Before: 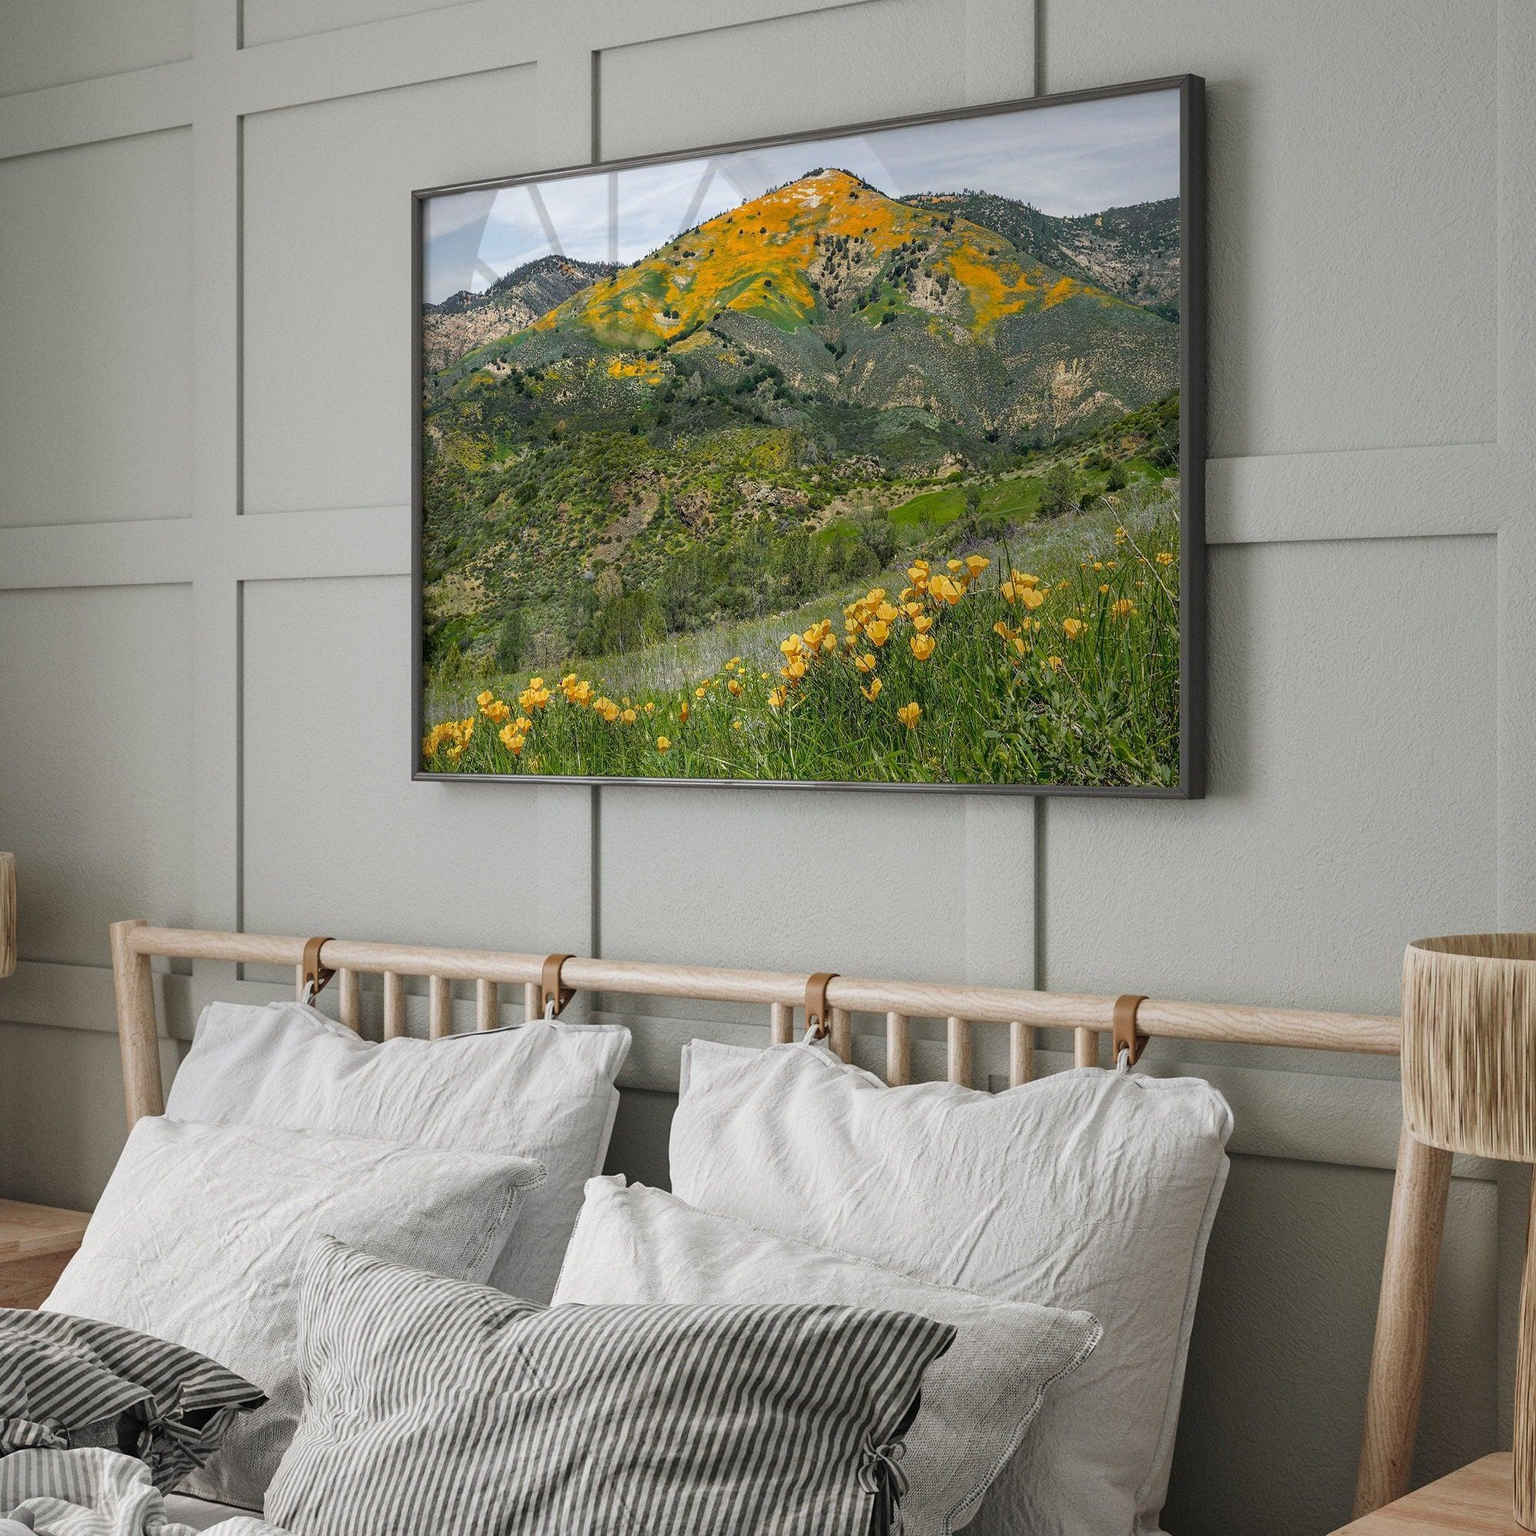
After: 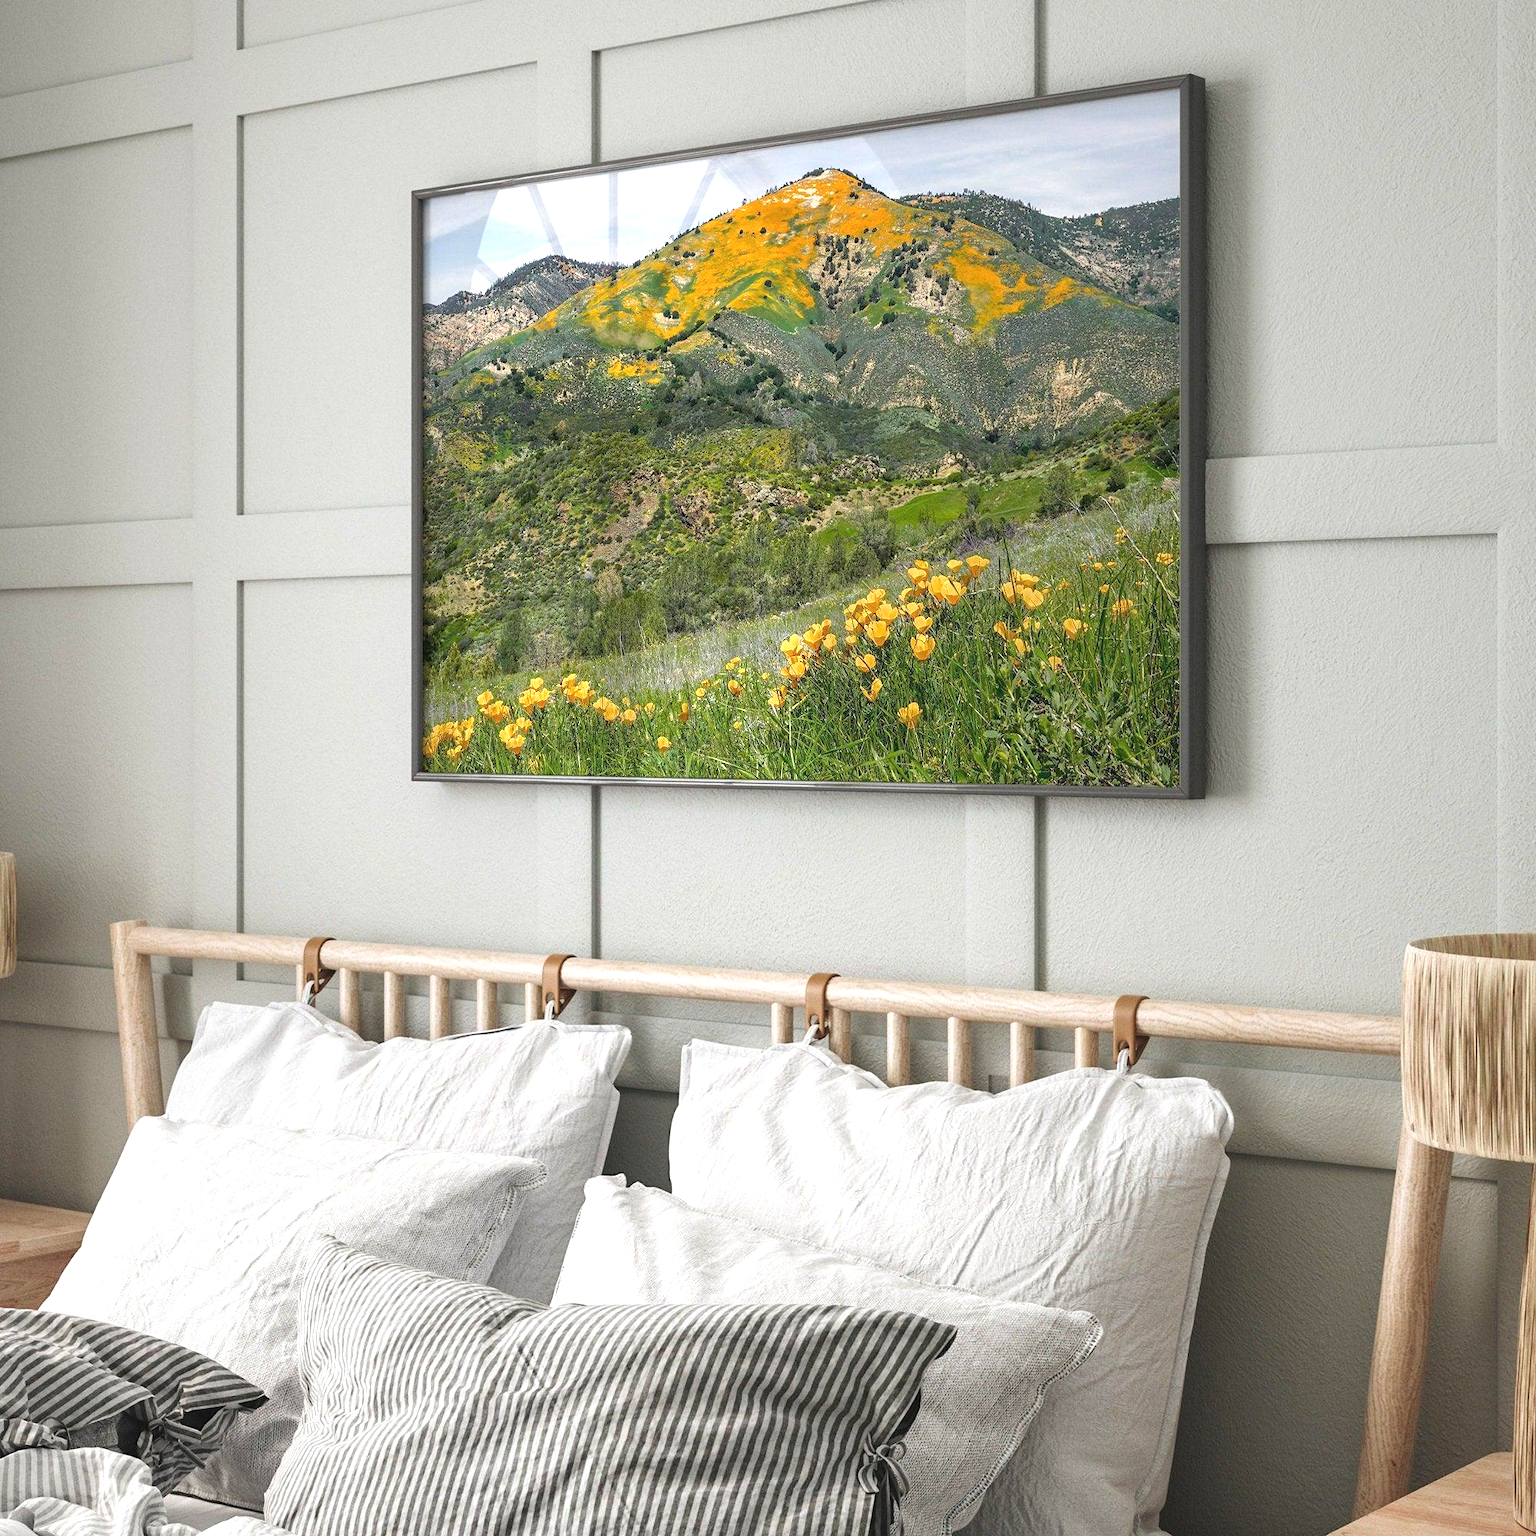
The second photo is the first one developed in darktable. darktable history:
exposure: black level correction -0.002, exposure 0.705 EV, compensate exposure bias true, compensate highlight preservation false
